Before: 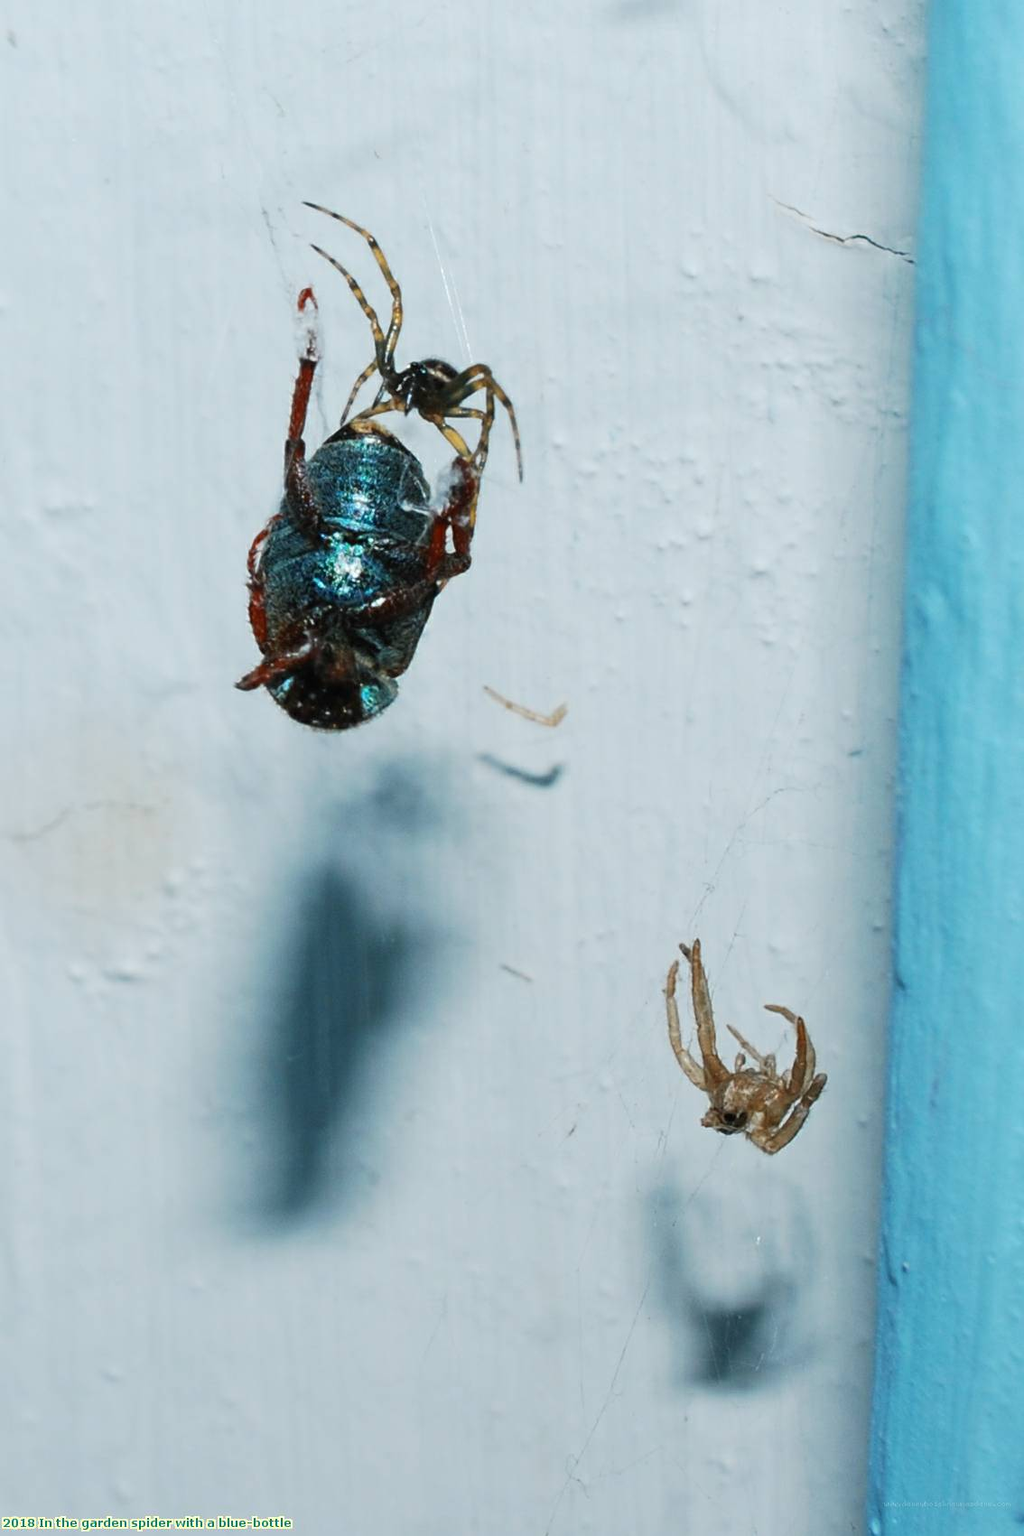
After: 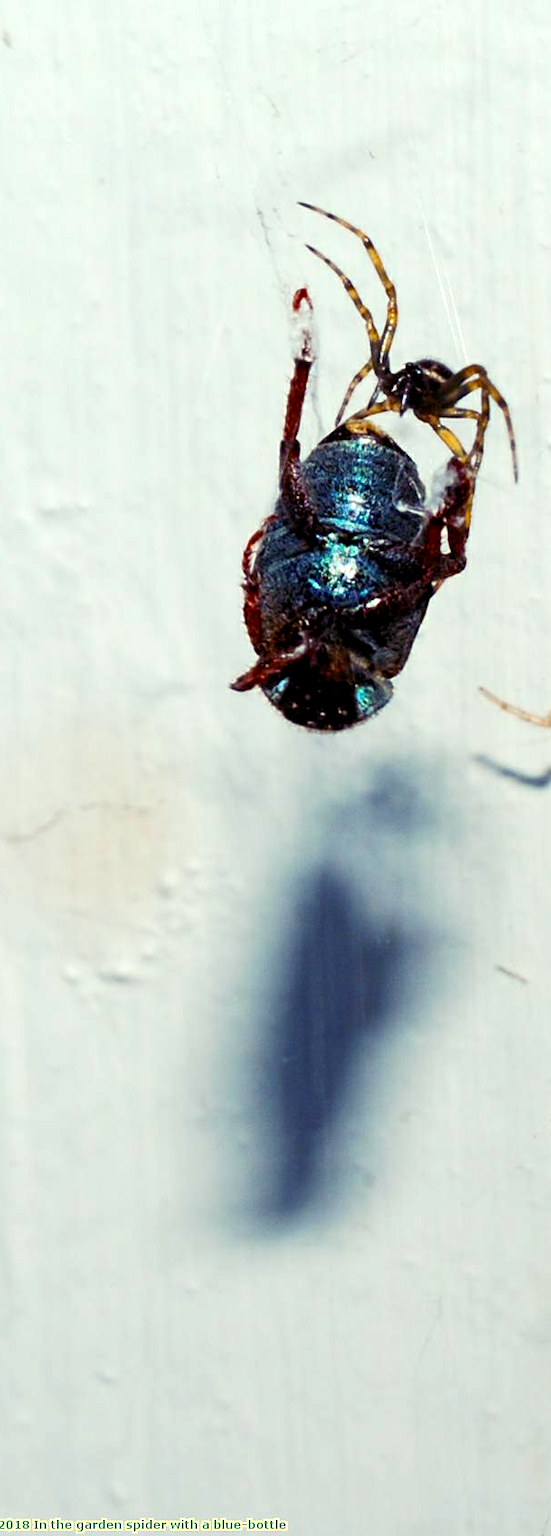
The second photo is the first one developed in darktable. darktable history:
color balance rgb: shadows lift › luminance -21.66%, shadows lift › chroma 8.98%, shadows lift › hue 283.37°, power › chroma 1.55%, power › hue 25.59°, highlights gain › luminance 6.08%, highlights gain › chroma 2.55%, highlights gain › hue 90°, global offset › luminance -0.87%, perceptual saturation grading › global saturation 27.49%, perceptual saturation grading › highlights -28.39%, perceptual saturation grading › mid-tones 15.22%, perceptual saturation grading › shadows 33.98%, perceptual brilliance grading › highlights 10%, perceptual brilliance grading › mid-tones 5%
crop: left 0.587%, right 45.588%, bottom 0.086%
